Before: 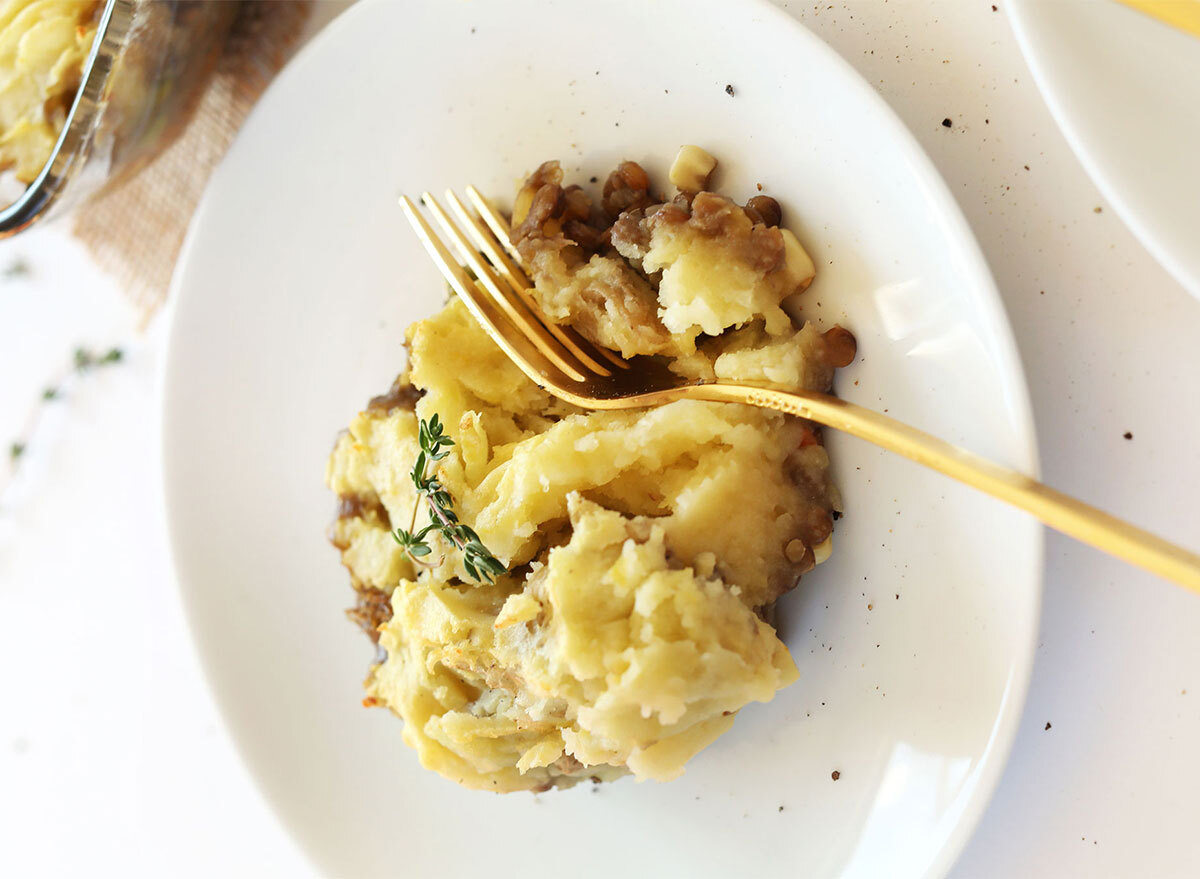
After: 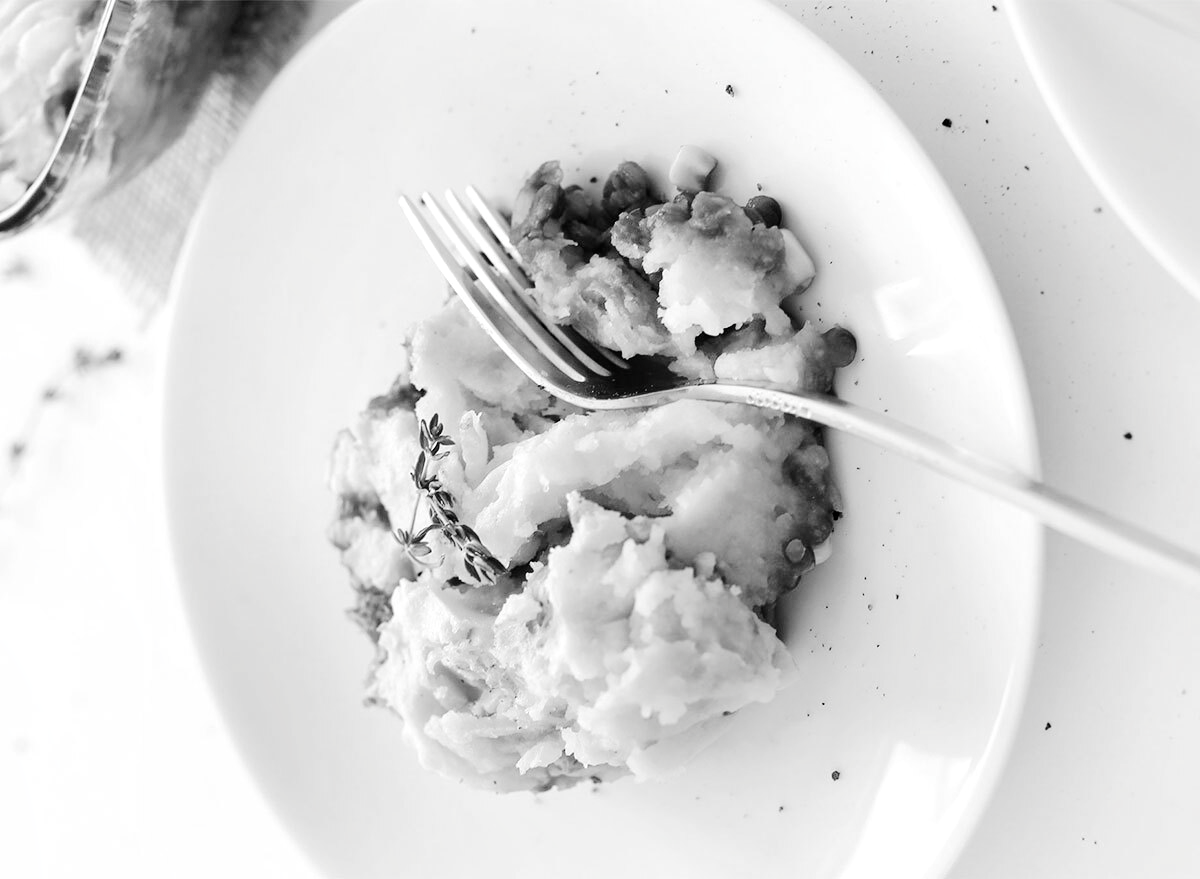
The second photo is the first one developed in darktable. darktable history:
local contrast: highlights 104%, shadows 101%, detail 120%, midtone range 0.2
tone curve: curves: ch0 [(0, 0) (0.003, 0.013) (0.011, 0.016) (0.025, 0.021) (0.044, 0.029) (0.069, 0.039) (0.1, 0.056) (0.136, 0.085) (0.177, 0.14) (0.224, 0.201) (0.277, 0.28) (0.335, 0.372) (0.399, 0.475) (0.468, 0.567) (0.543, 0.643) (0.623, 0.722) (0.709, 0.801) (0.801, 0.859) (0.898, 0.927) (1, 1)], color space Lab, independent channels, preserve colors none
contrast brightness saturation: saturation -0.995
